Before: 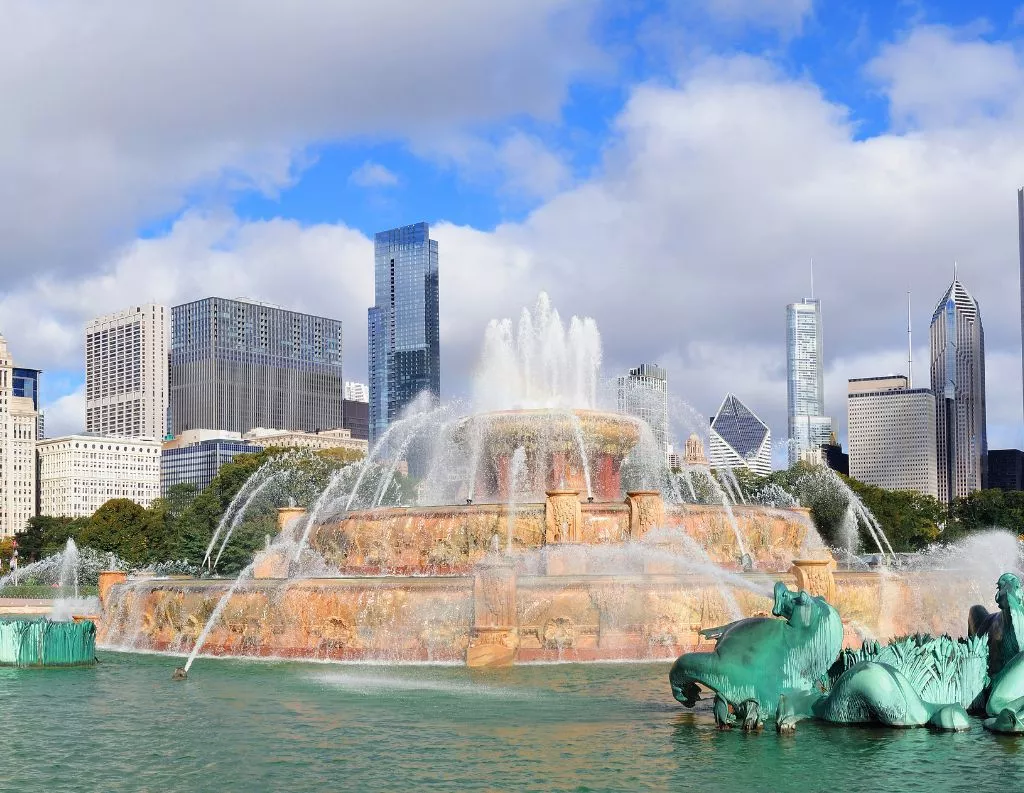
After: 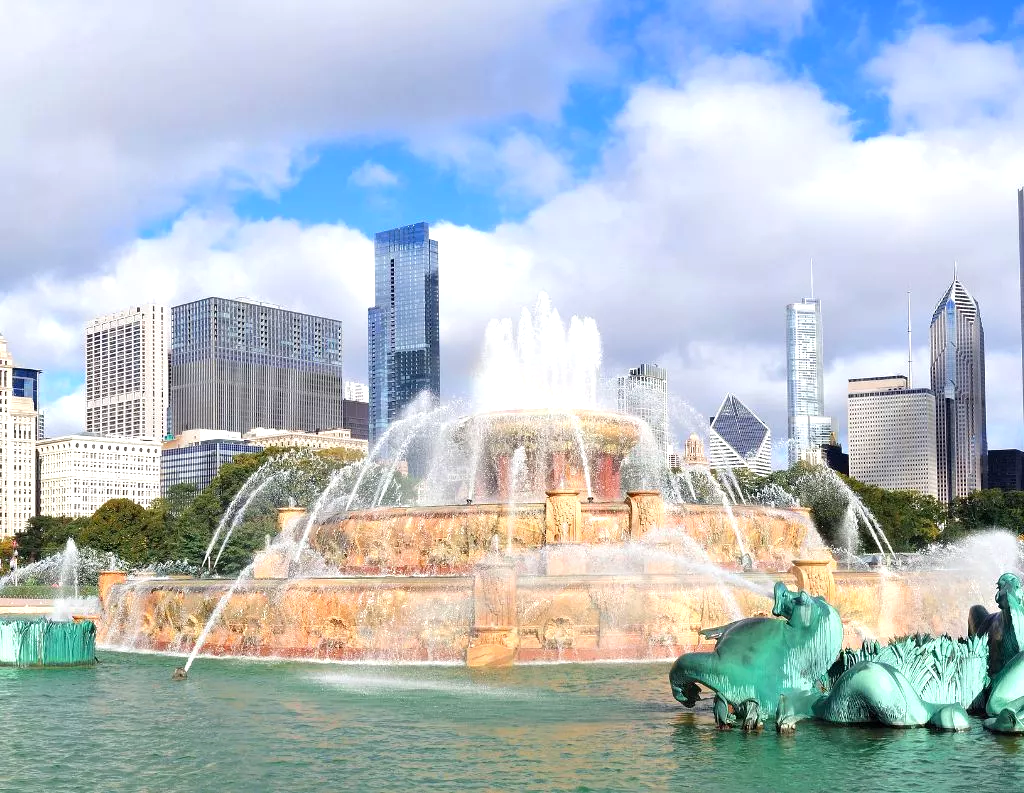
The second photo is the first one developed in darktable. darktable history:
shadows and highlights: shadows 4.37, highlights -17.89, soften with gaussian
exposure: black level correction 0.001, exposure 0.499 EV, compensate highlight preservation false
